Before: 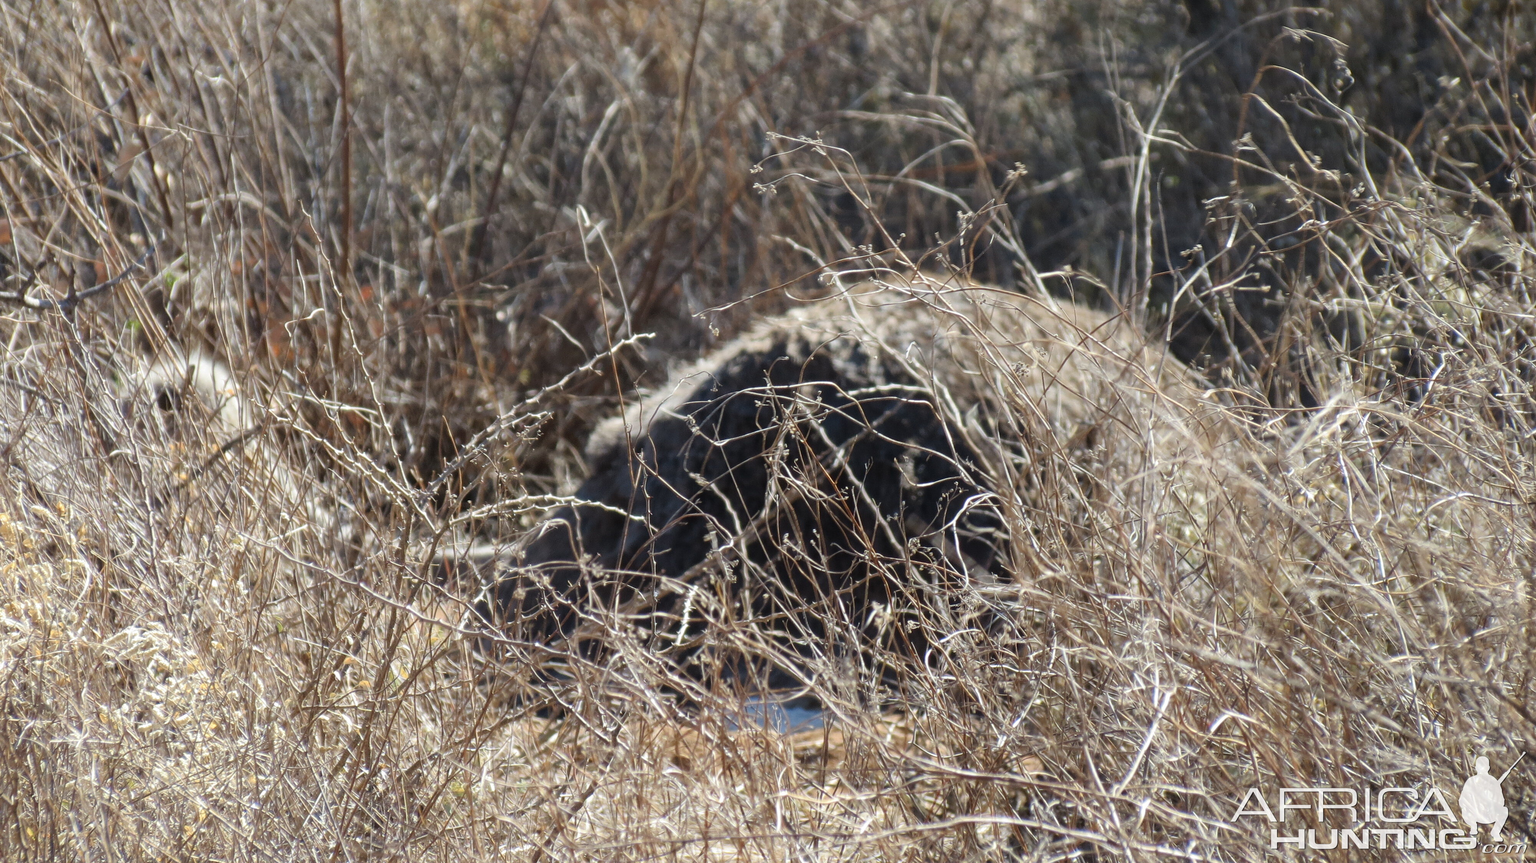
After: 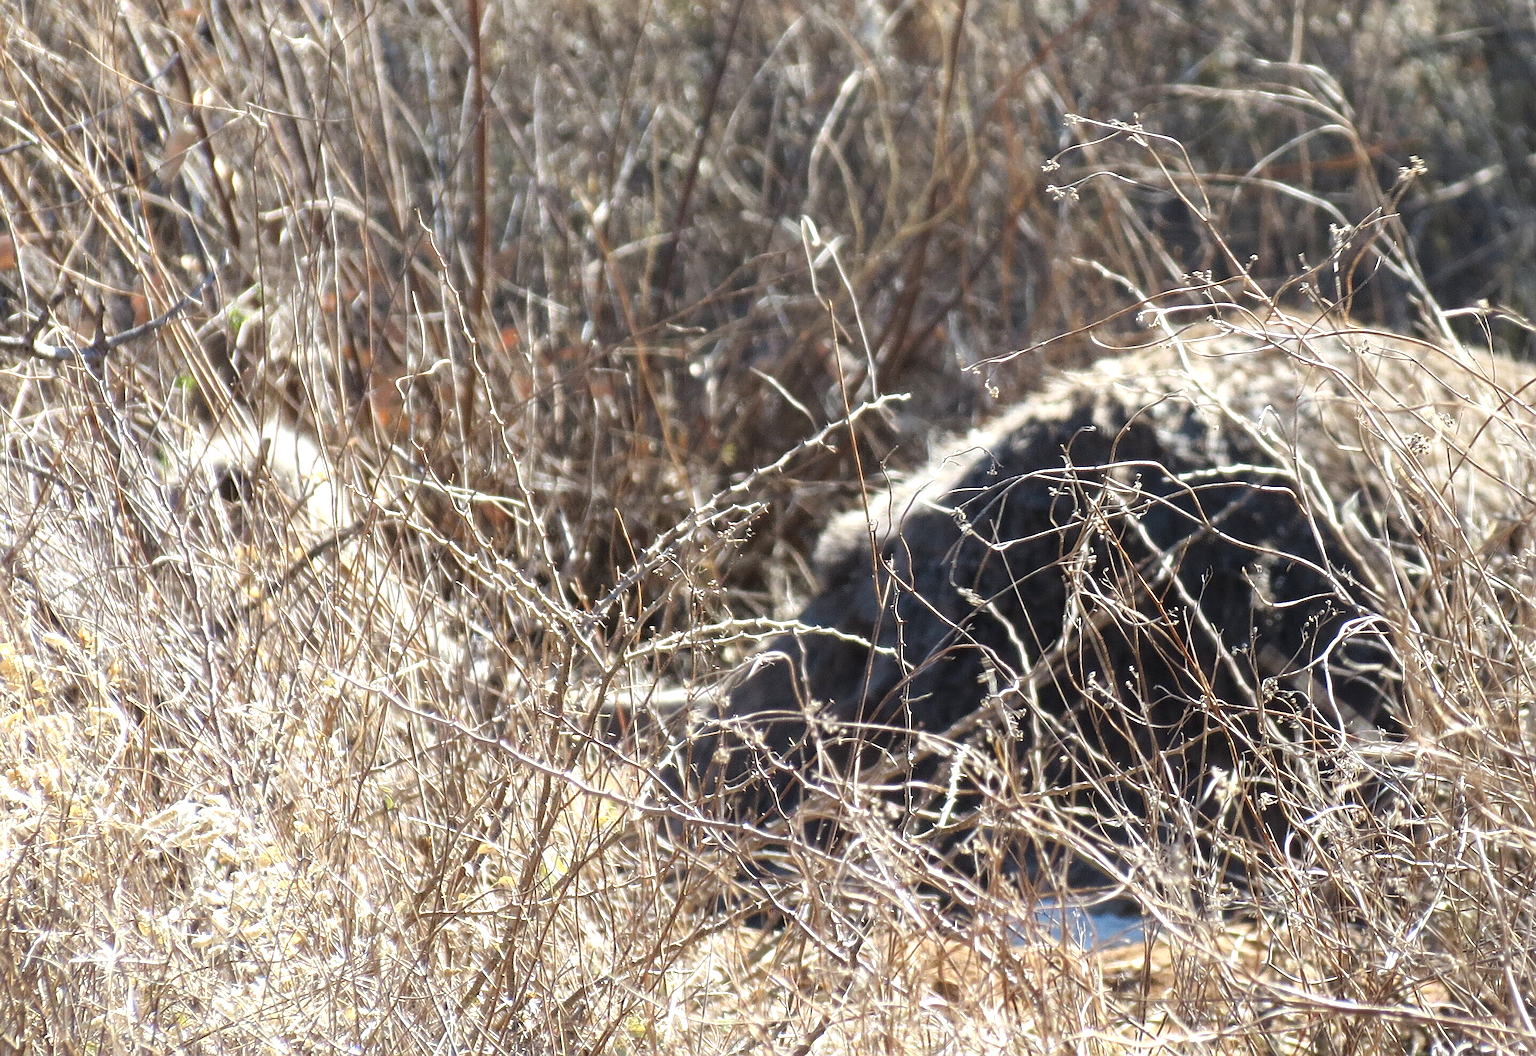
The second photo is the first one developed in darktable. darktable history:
base curve: curves: ch0 [(0, 0) (0.303, 0.277) (1, 1)]
crop: top 5.803%, right 27.864%, bottom 5.804%
exposure: exposure 0.722 EV, compensate highlight preservation false
sharpen: on, module defaults
